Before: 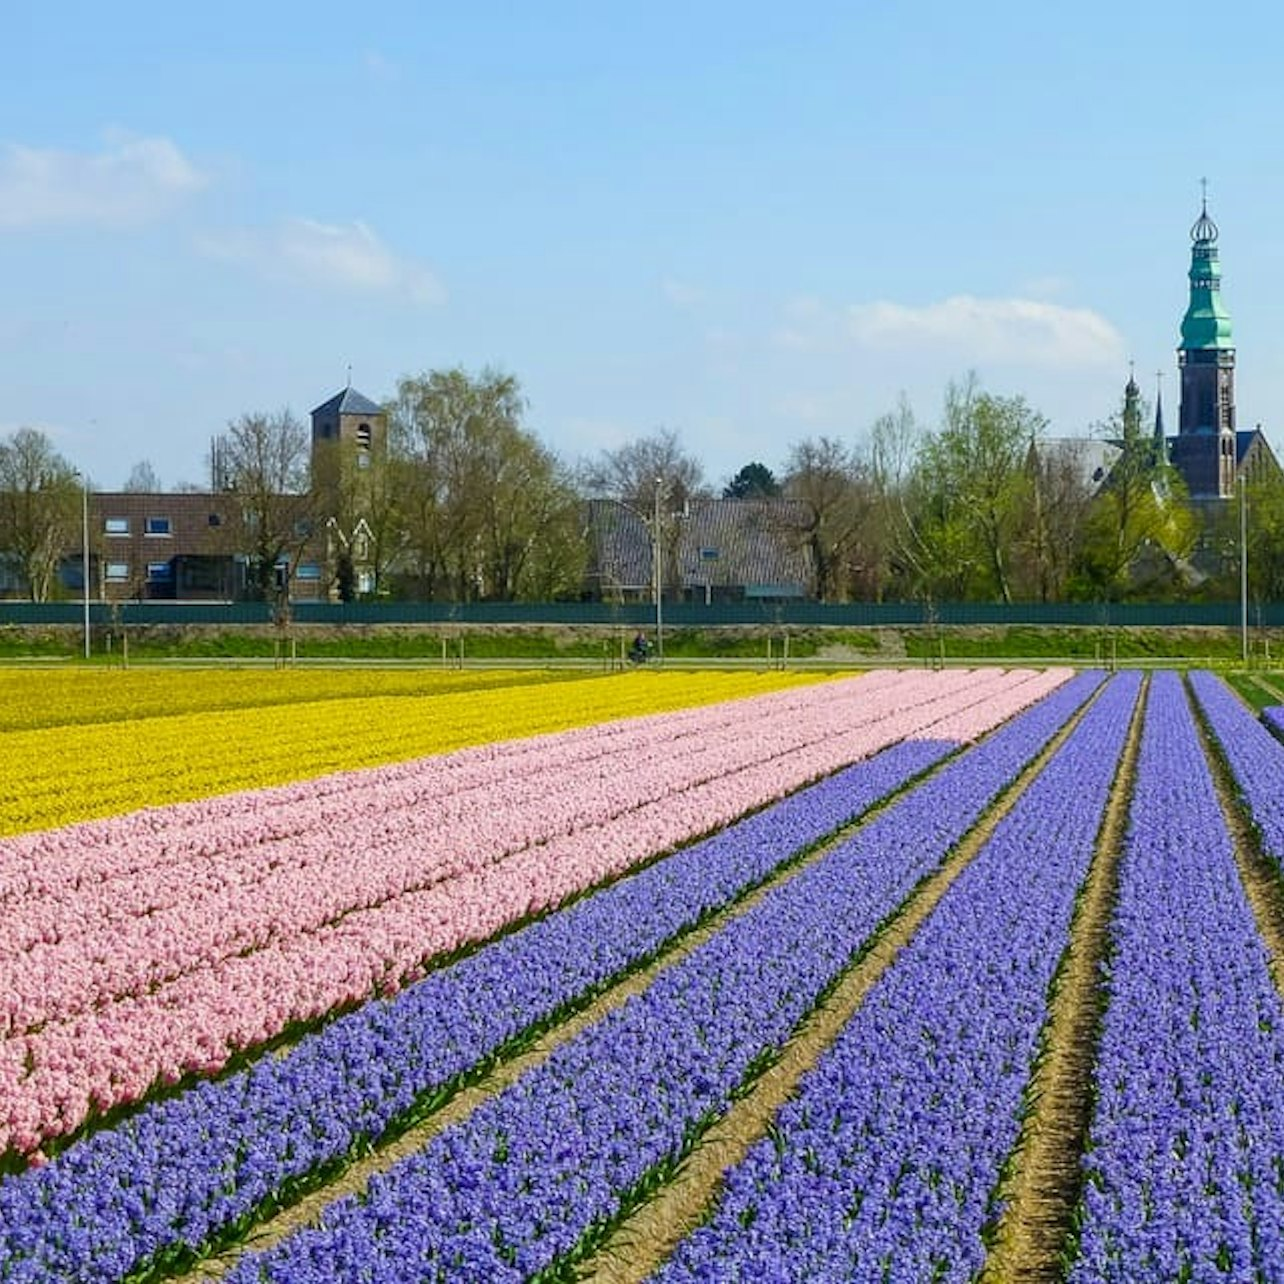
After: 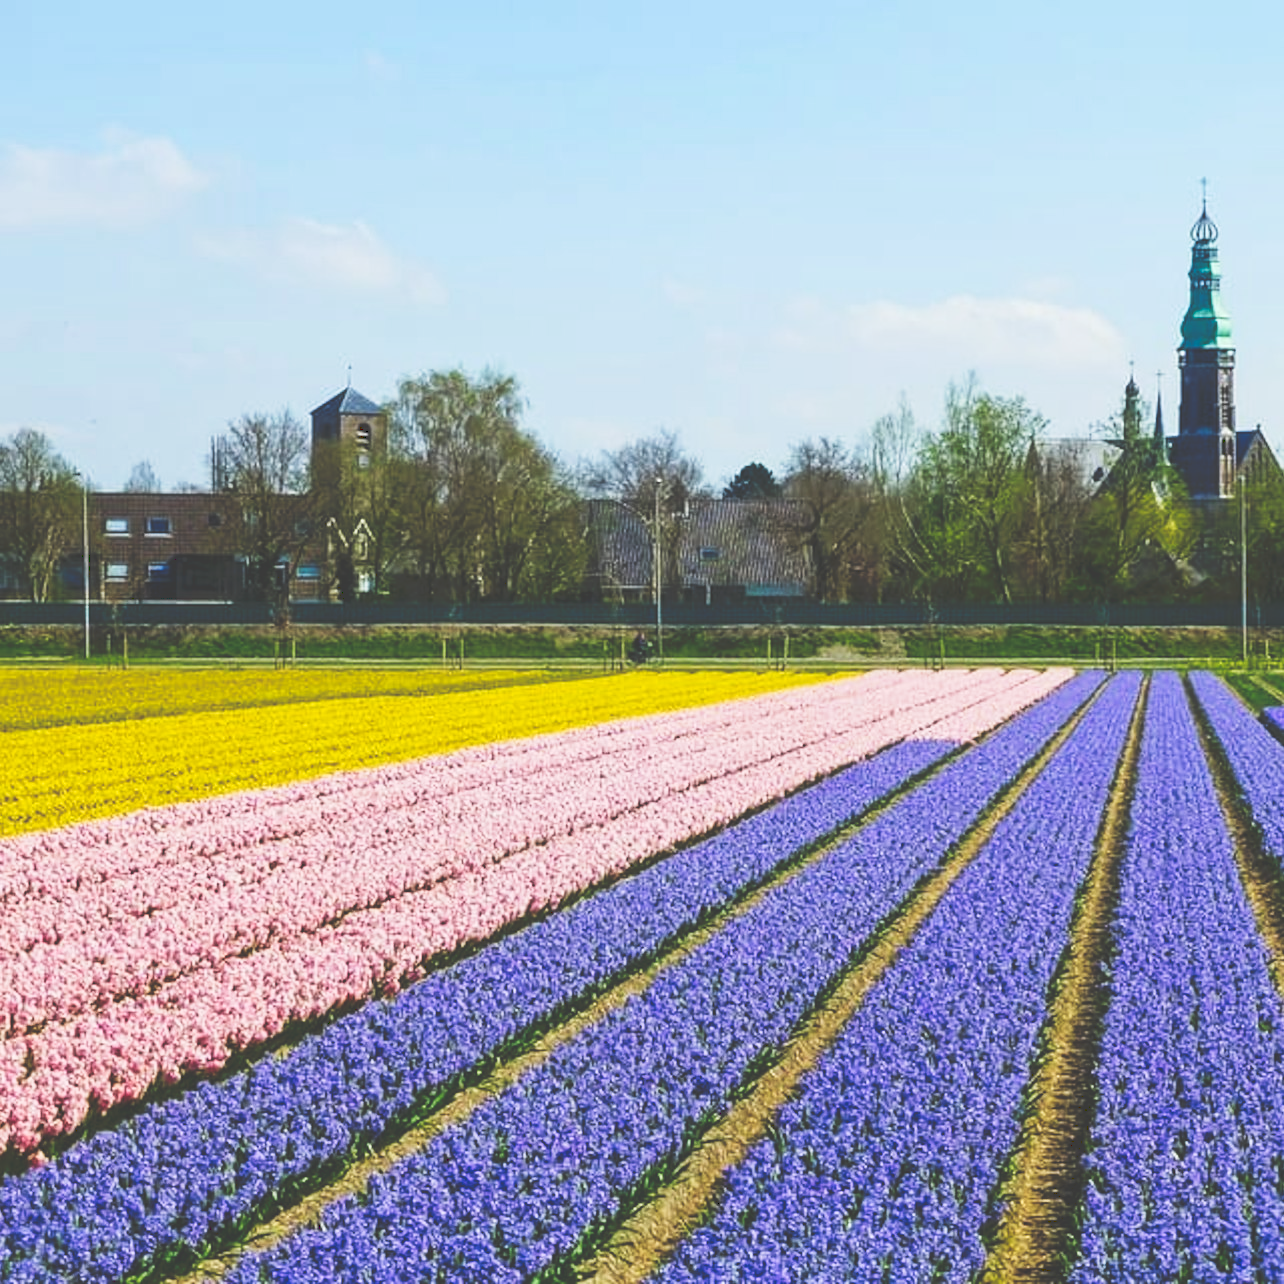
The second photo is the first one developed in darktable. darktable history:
tone curve: curves: ch0 [(0, 0) (0.003, 0.24) (0.011, 0.24) (0.025, 0.24) (0.044, 0.244) (0.069, 0.244) (0.1, 0.252) (0.136, 0.264) (0.177, 0.274) (0.224, 0.284) (0.277, 0.313) (0.335, 0.361) (0.399, 0.415) (0.468, 0.498) (0.543, 0.595) (0.623, 0.695) (0.709, 0.793) (0.801, 0.883) (0.898, 0.942) (1, 1)], preserve colors none
